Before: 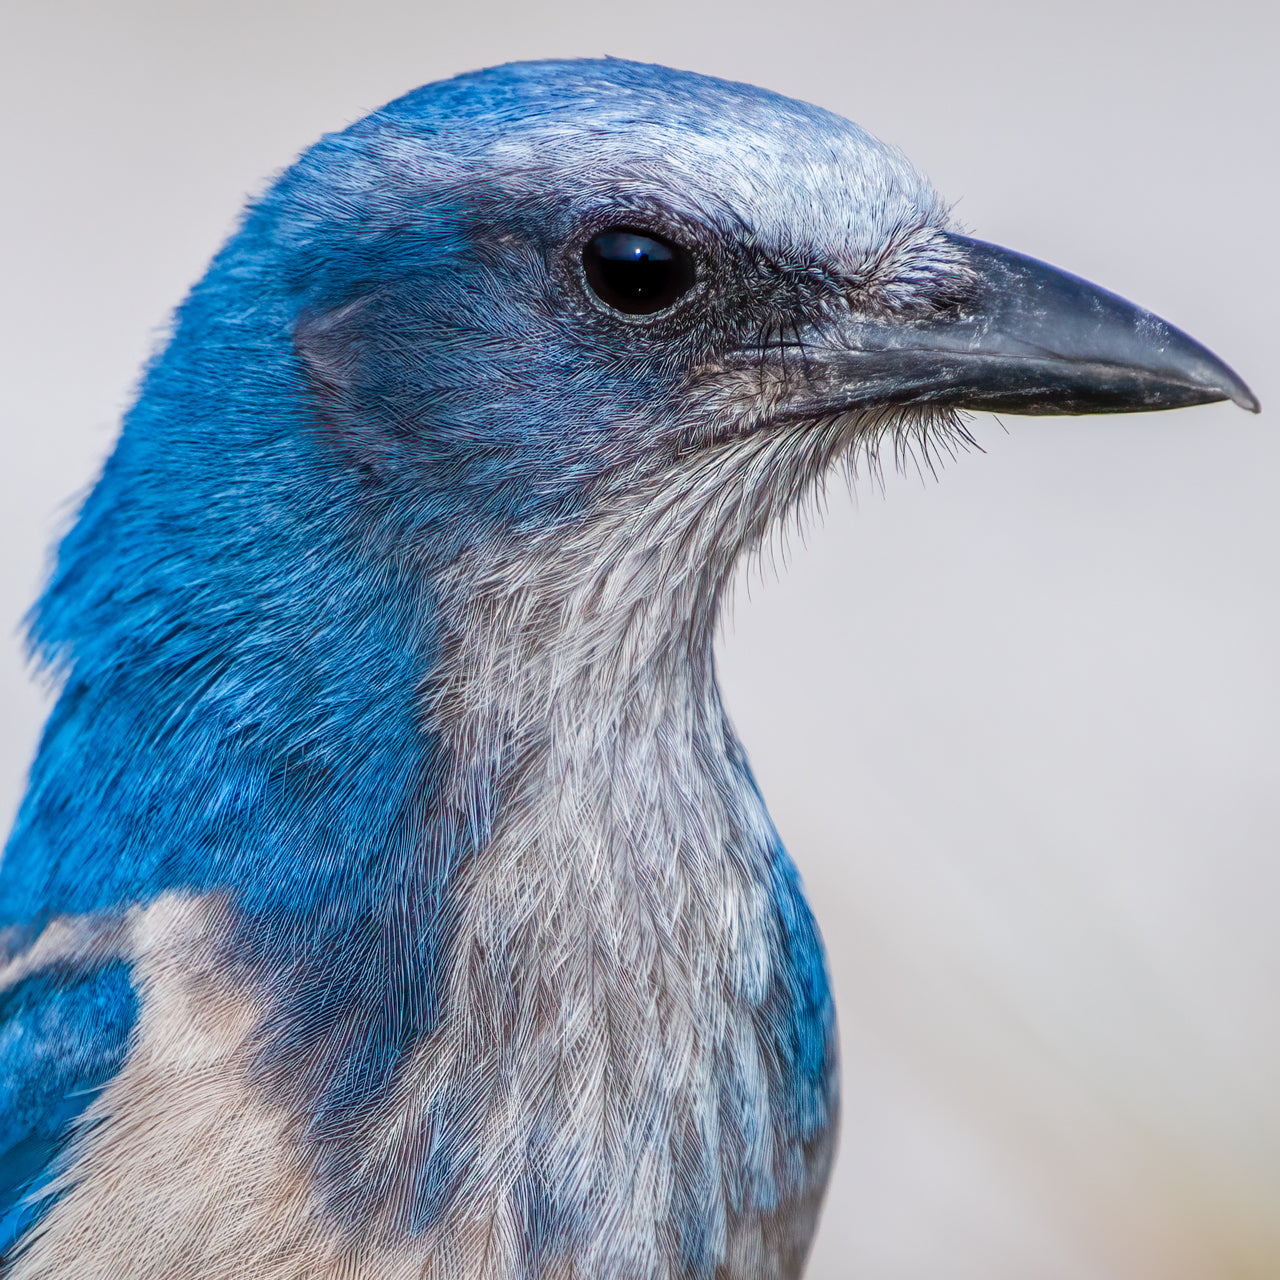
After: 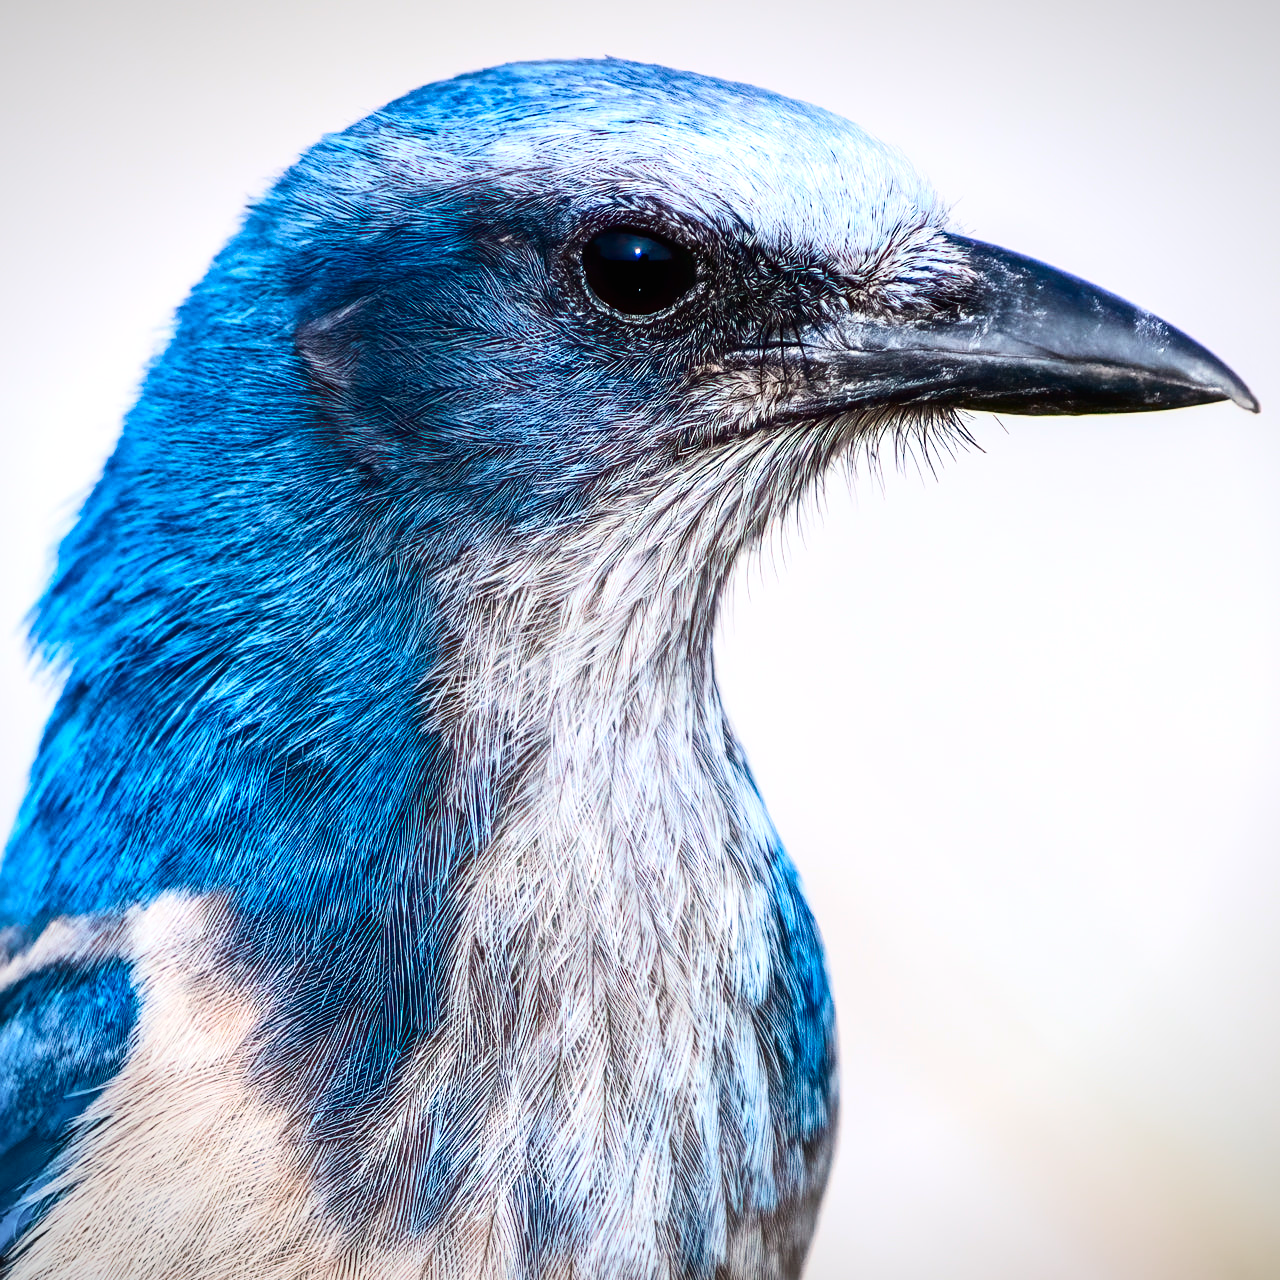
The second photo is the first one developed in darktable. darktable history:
vignetting: fall-off start 97.35%, fall-off radius 79.29%, width/height ratio 1.119
contrast brightness saturation: contrast 0.333, brightness -0.073, saturation 0.173
tone equalizer: -8 EV -0.398 EV, -7 EV -0.366 EV, -6 EV -0.37 EV, -5 EV -0.211 EV, -3 EV 0.248 EV, -2 EV 0.344 EV, -1 EV 0.411 EV, +0 EV 0.441 EV, mask exposure compensation -0.514 EV
exposure: black level correction -0.005, exposure 0.056 EV, compensate highlight preservation false
